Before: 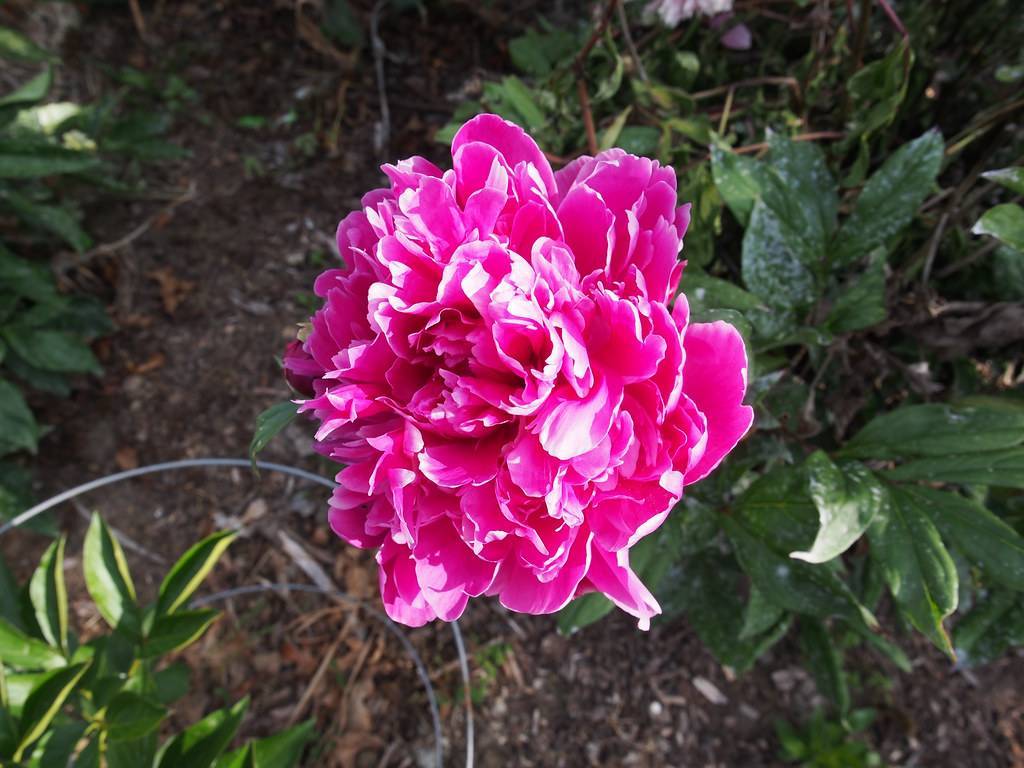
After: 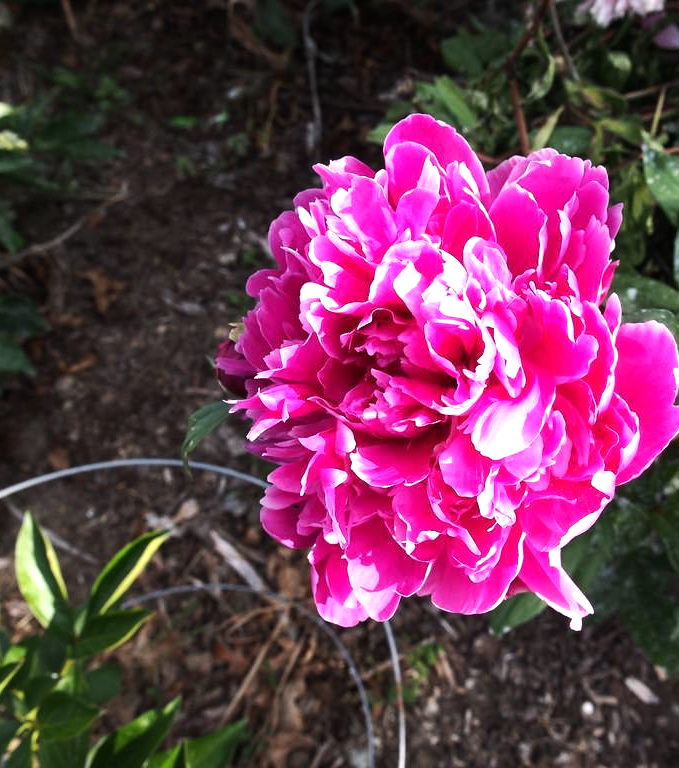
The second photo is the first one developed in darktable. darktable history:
tone equalizer: -8 EV -0.771 EV, -7 EV -0.726 EV, -6 EV -0.567 EV, -5 EV -0.413 EV, -3 EV 0.379 EV, -2 EV 0.6 EV, -1 EV 0.679 EV, +0 EV 0.756 EV, edges refinement/feathering 500, mask exposure compensation -1.57 EV, preserve details no
crop and rotate: left 6.655%, right 26.995%
